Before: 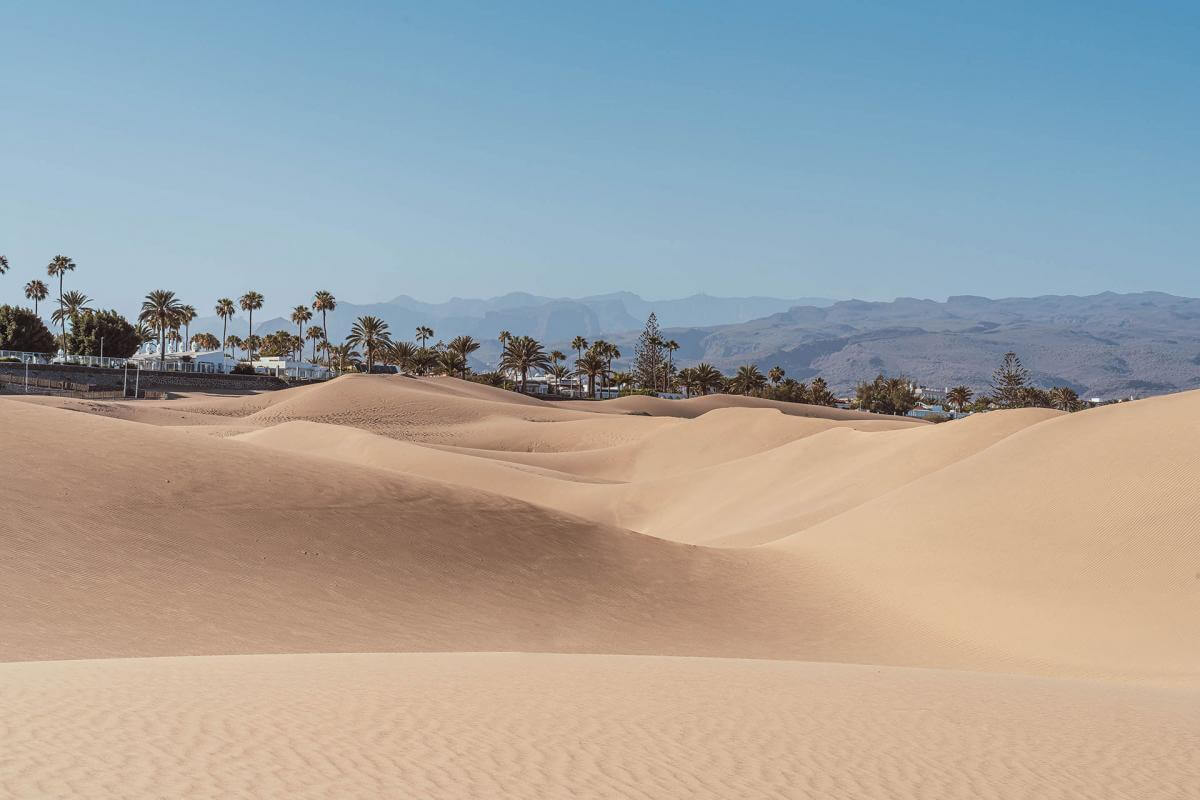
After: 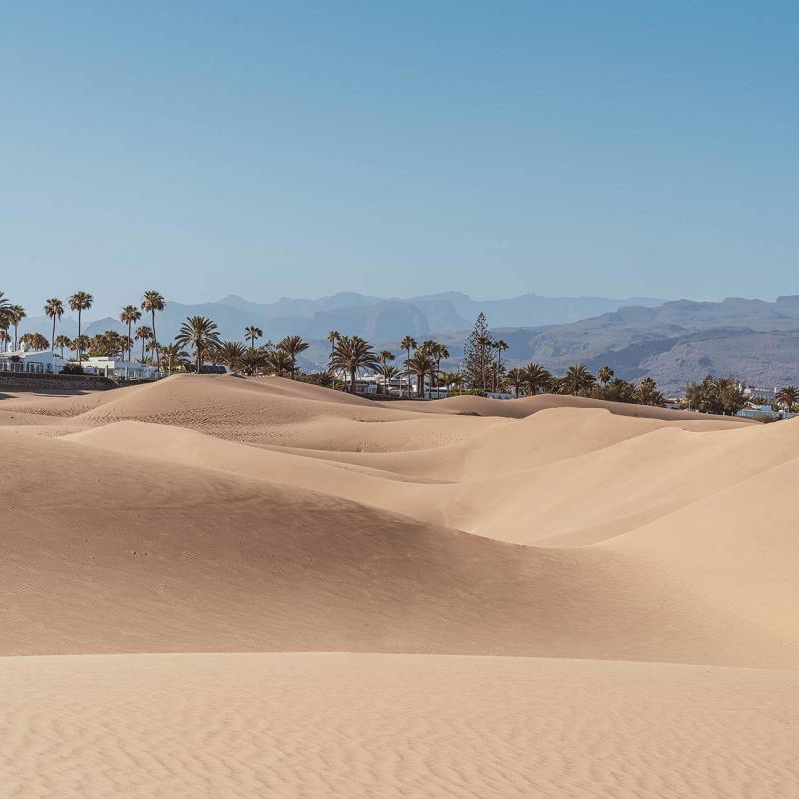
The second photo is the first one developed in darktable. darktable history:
crop and rotate: left 14.292%, right 19.041%
exposure: compensate exposure bias true, compensate highlight preservation false
